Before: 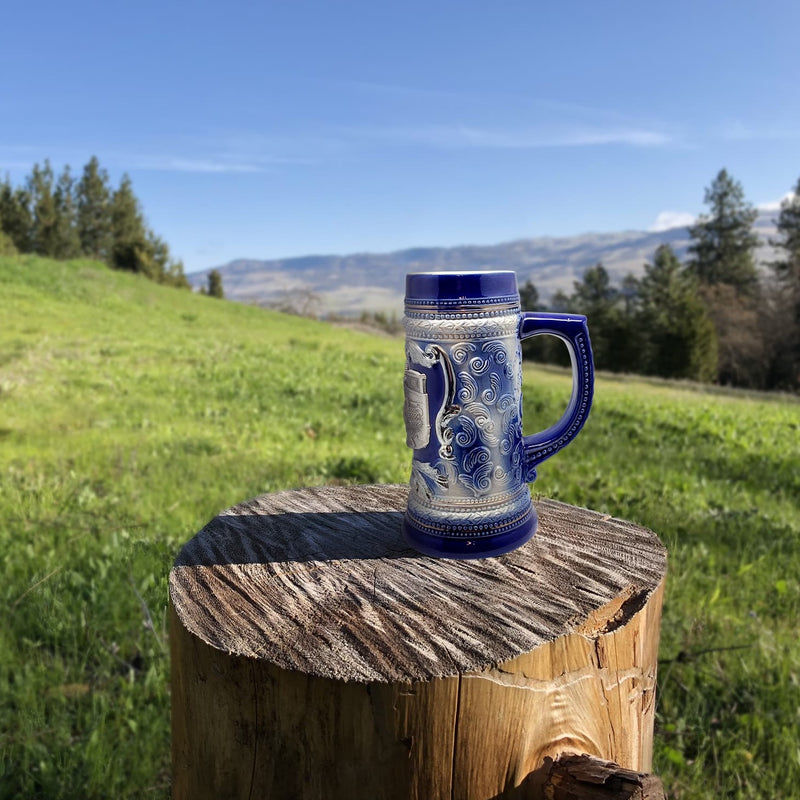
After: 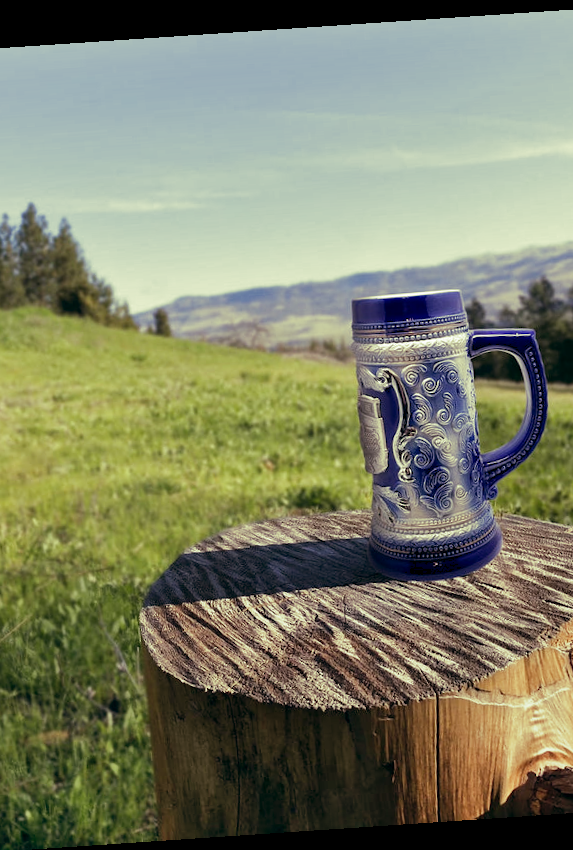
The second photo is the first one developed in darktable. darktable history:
crop and rotate: left 8.786%, right 24.548%
shadows and highlights: soften with gaussian
color balance: lift [0.998, 0.998, 1.001, 1.002], gamma [0.995, 1.025, 0.992, 0.975], gain [0.995, 1.02, 0.997, 0.98]
rotate and perspective: rotation -4.2°, shear 0.006, automatic cropping off
split-toning: shadows › hue 290.82°, shadows › saturation 0.34, highlights › saturation 0.38, balance 0, compress 50%
